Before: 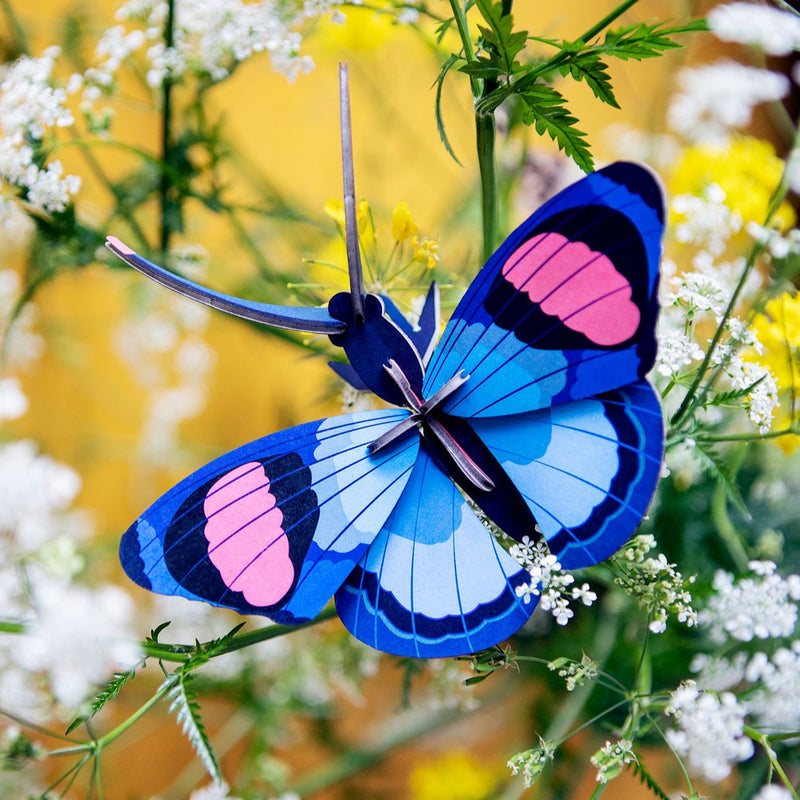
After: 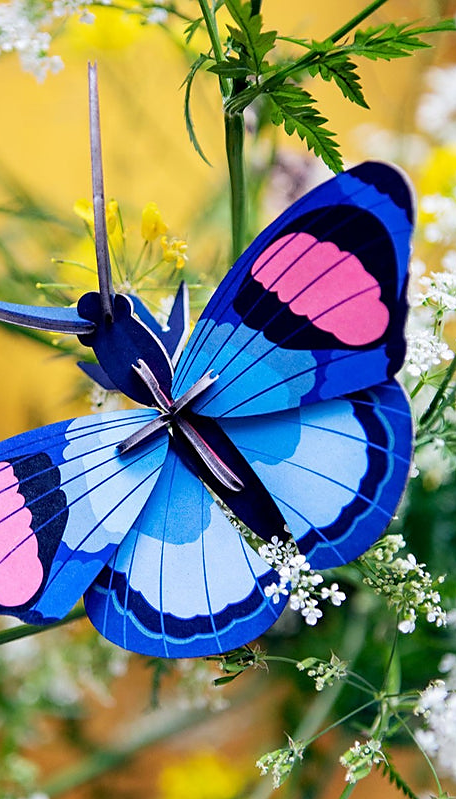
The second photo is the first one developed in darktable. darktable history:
exposure: compensate highlight preservation false
sharpen: radius 1.824, amount 0.407, threshold 1.336
crop: left 31.455%, top 0.008%, right 11.427%
